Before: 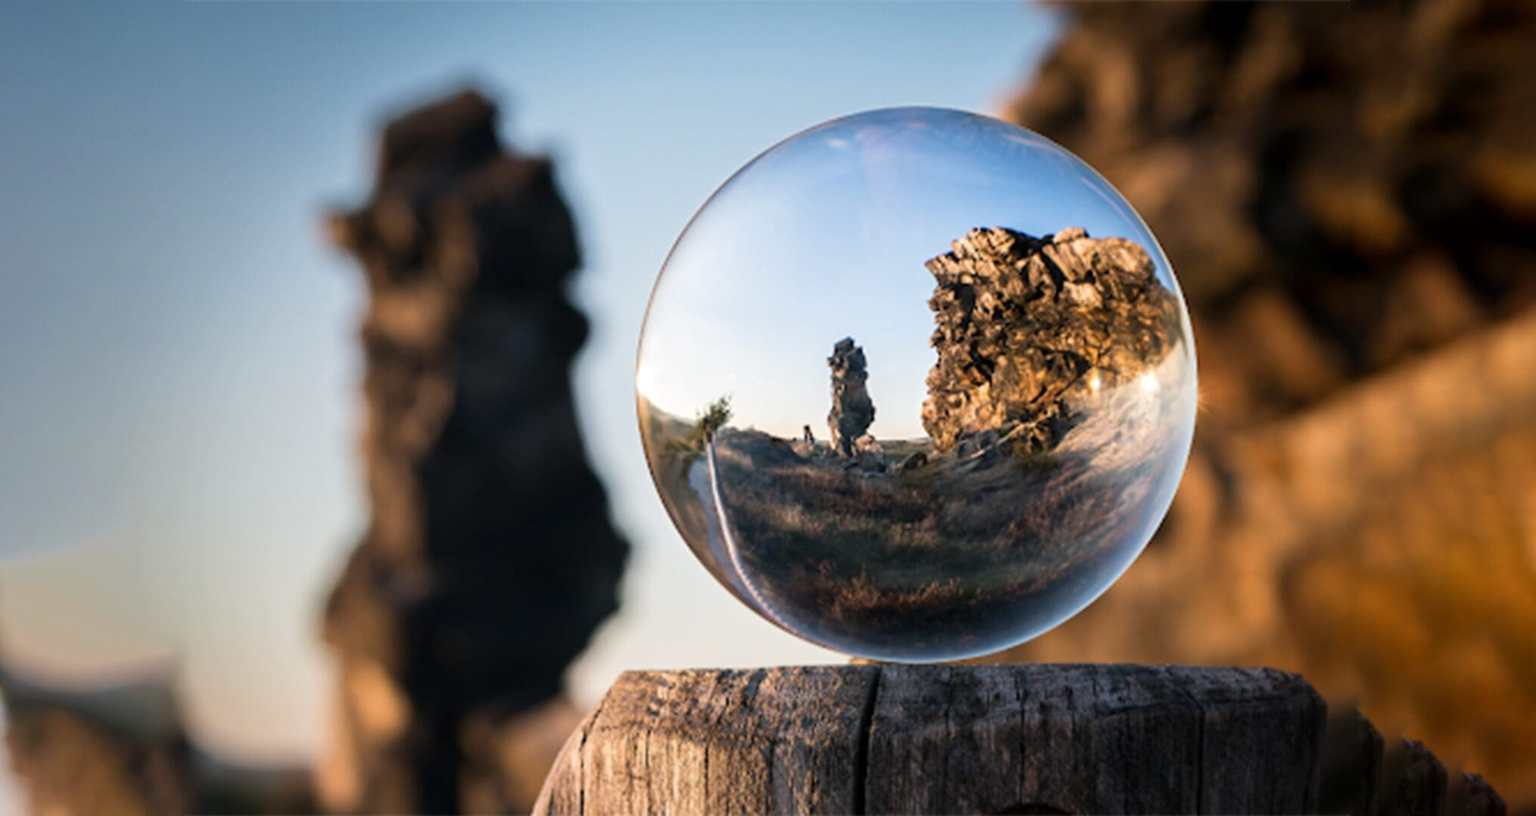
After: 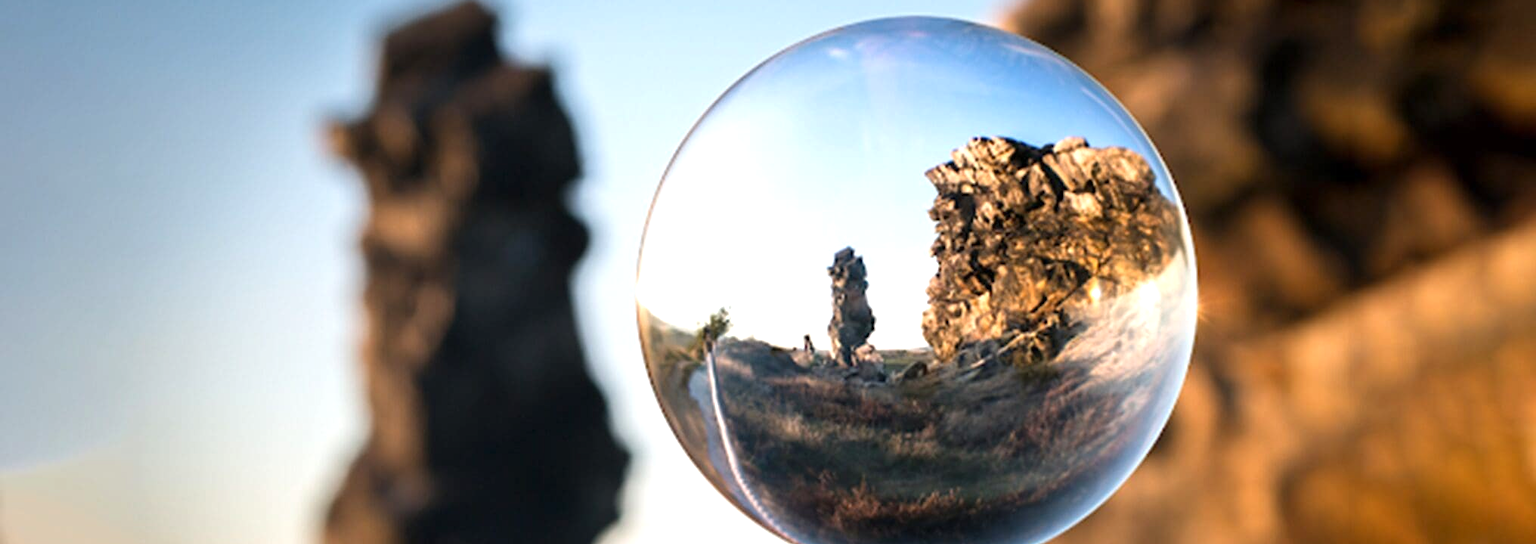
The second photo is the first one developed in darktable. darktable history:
crop: top 11.166%, bottom 22.168%
exposure: exposure 0.556 EV, compensate highlight preservation false
